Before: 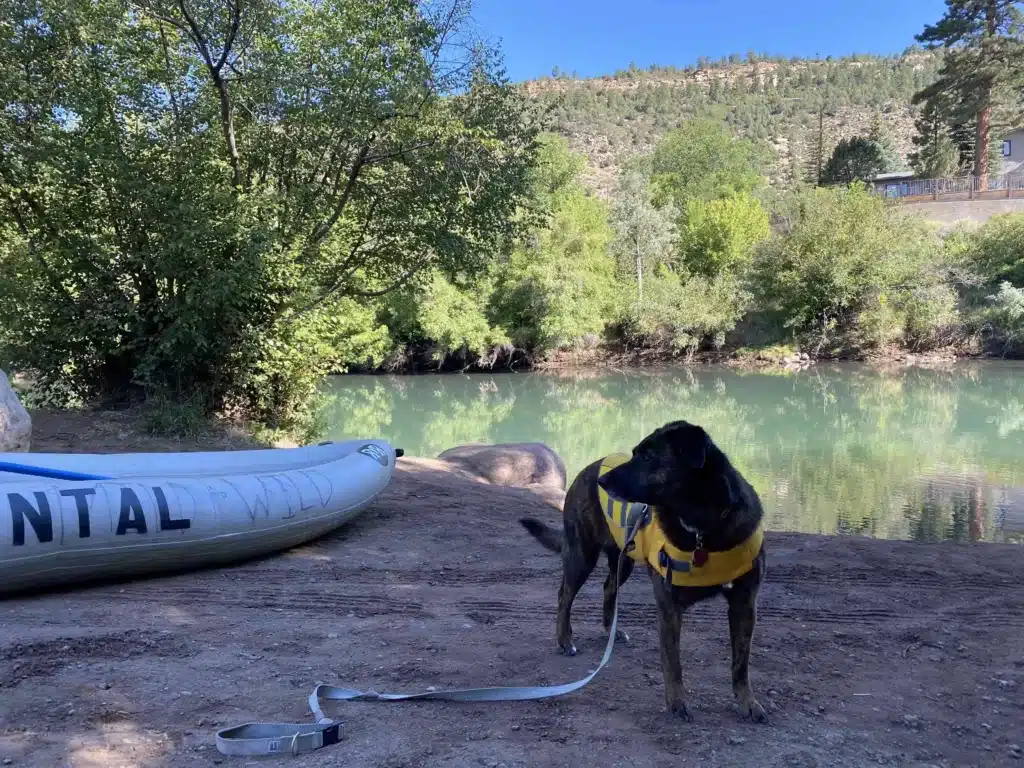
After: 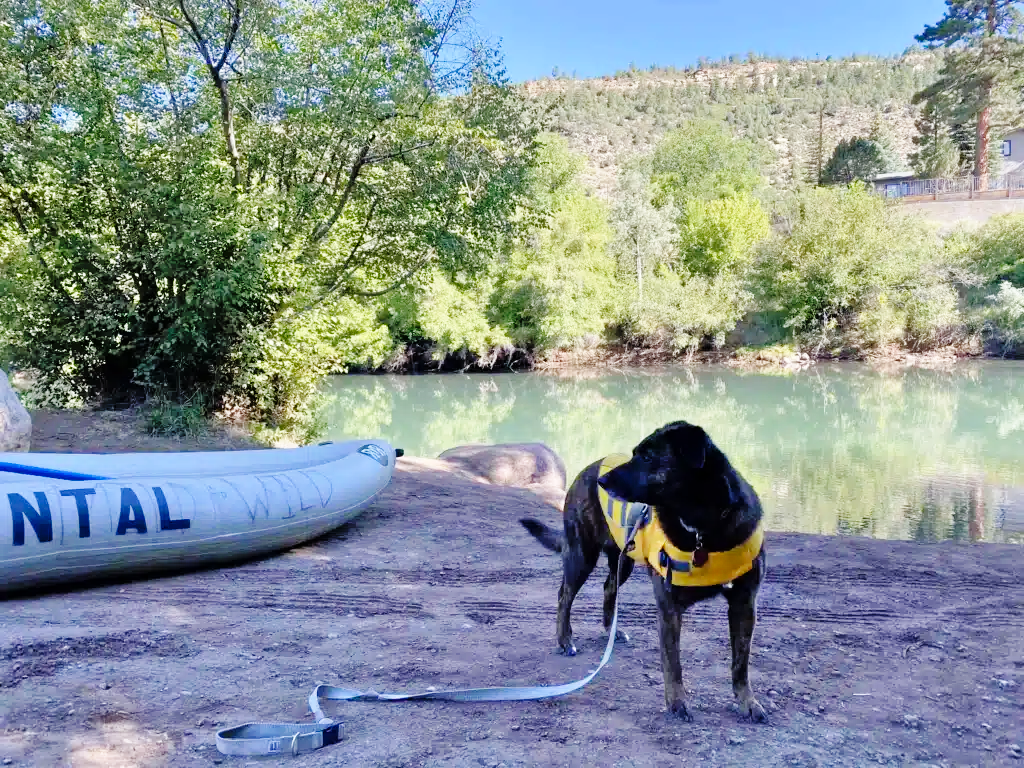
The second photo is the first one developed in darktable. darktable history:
base curve: curves: ch0 [(0, 0) (0.036, 0.025) (0.121, 0.166) (0.206, 0.329) (0.605, 0.79) (1, 1)], preserve colors none
tone equalizer: -7 EV 0.144 EV, -6 EV 0.631 EV, -5 EV 1.16 EV, -4 EV 1.3 EV, -3 EV 1.14 EV, -2 EV 0.6 EV, -1 EV 0.157 EV
